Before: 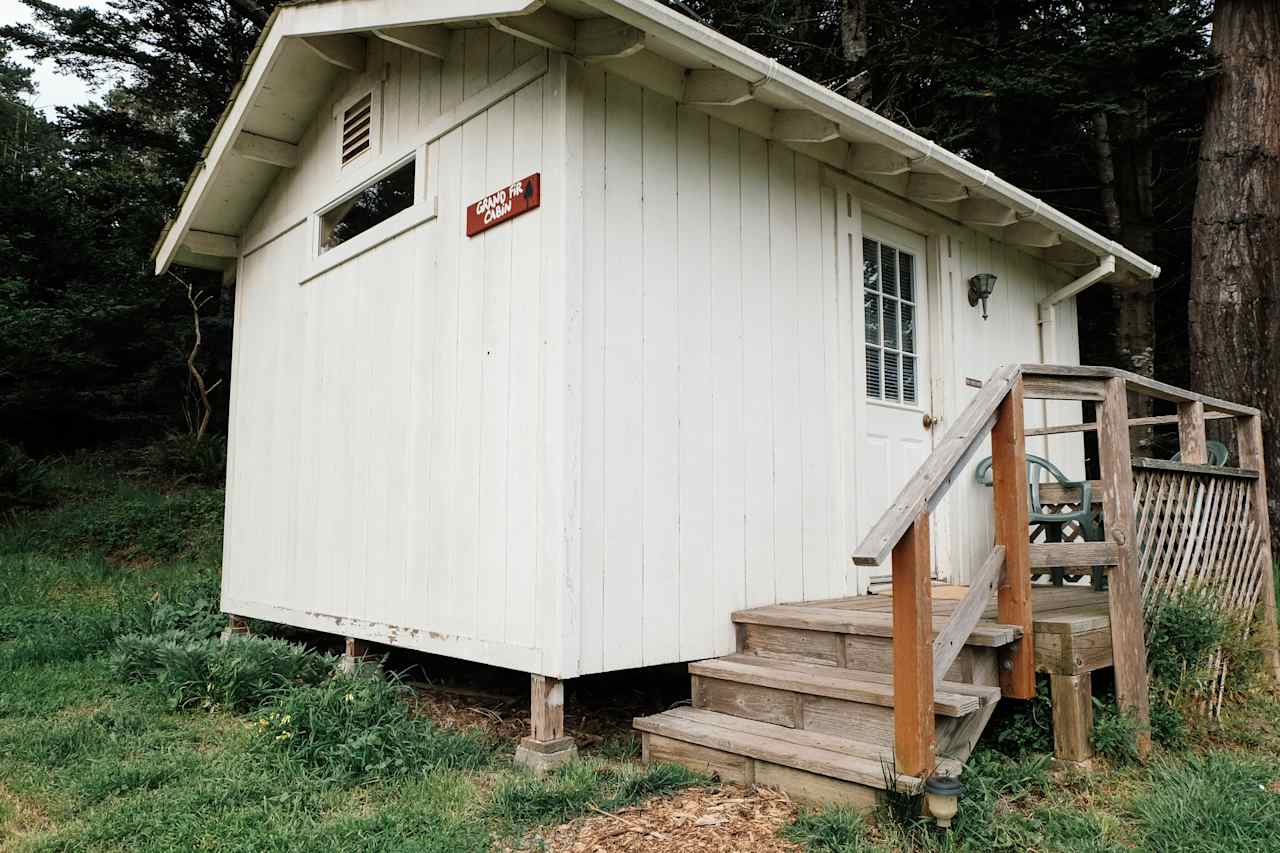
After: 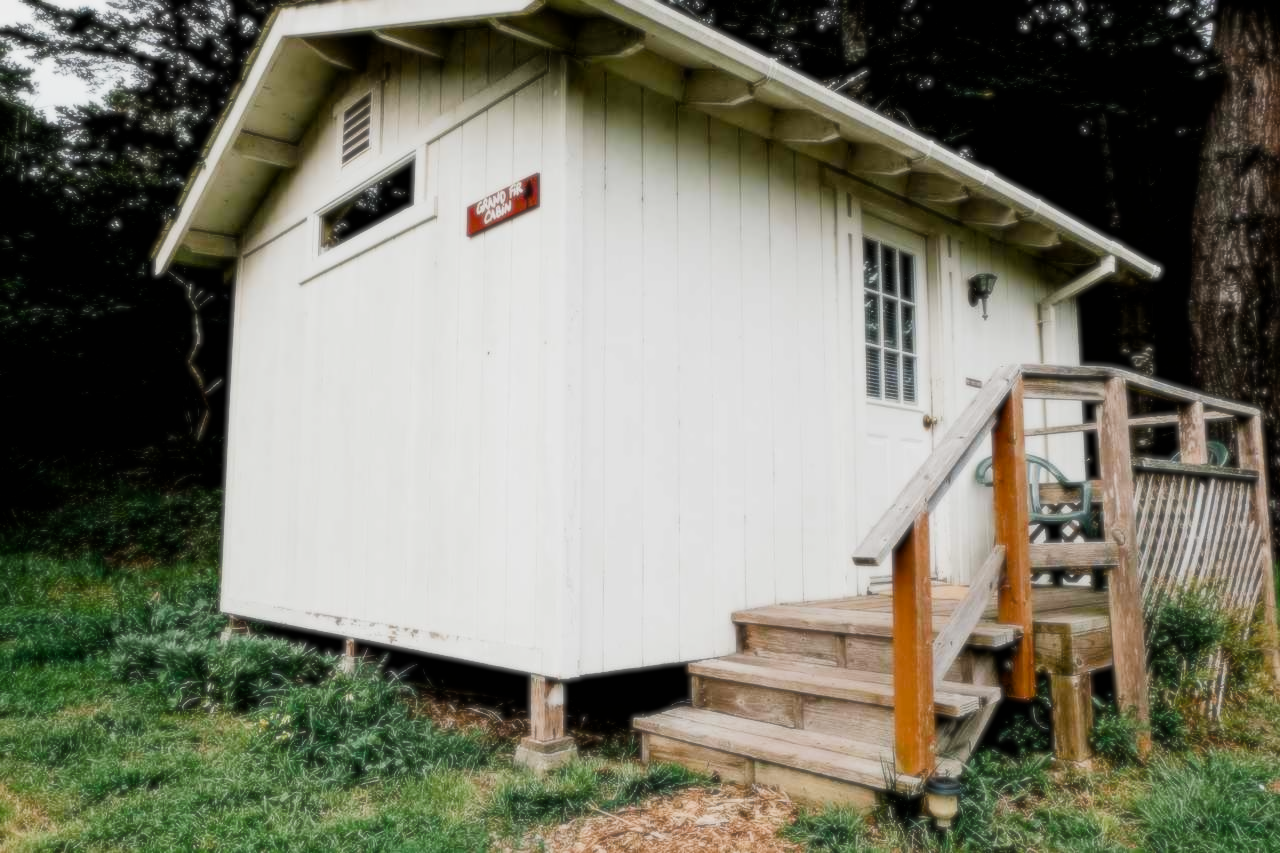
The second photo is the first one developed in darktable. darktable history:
soften: size 8.67%, mix 49%
color balance rgb: perceptual saturation grading › global saturation 20%, perceptual saturation grading › highlights -25%, perceptual saturation grading › shadows 50%
filmic rgb: black relative exposure -5 EV, hardness 2.88, contrast 1.3, highlights saturation mix -30%
sharpen: amount 0.2
